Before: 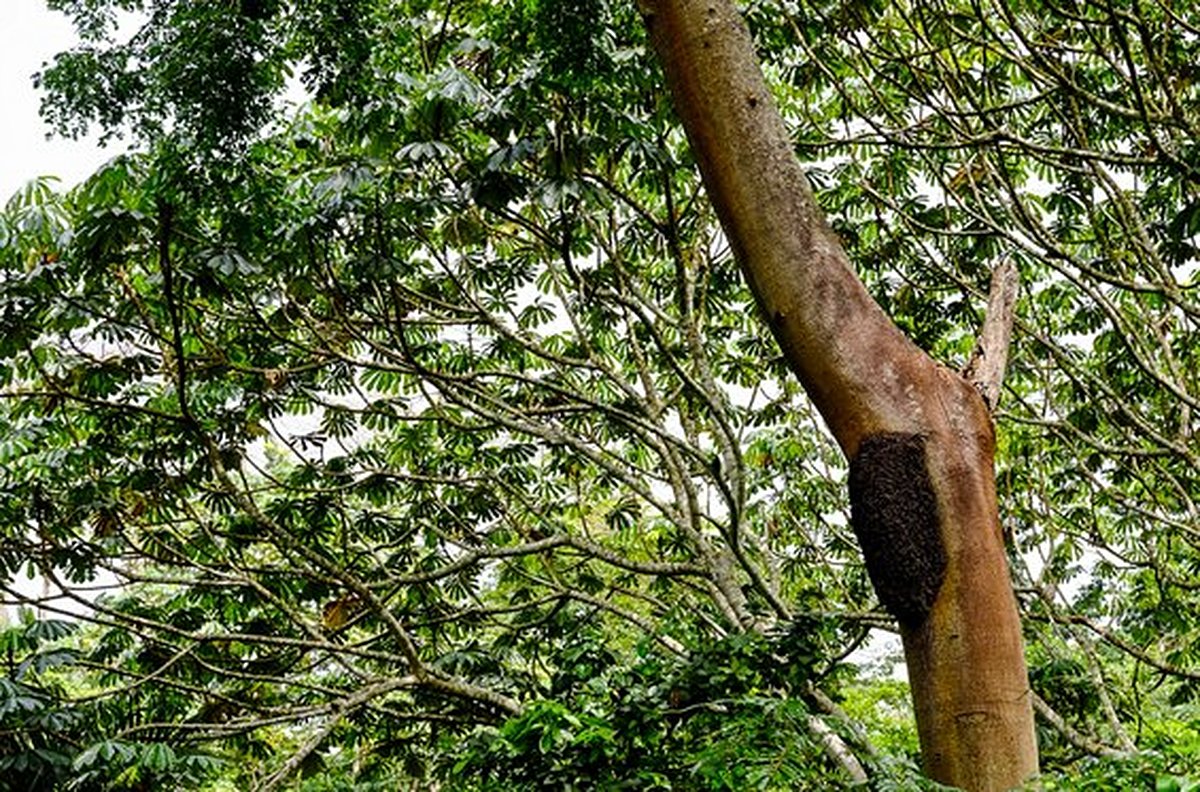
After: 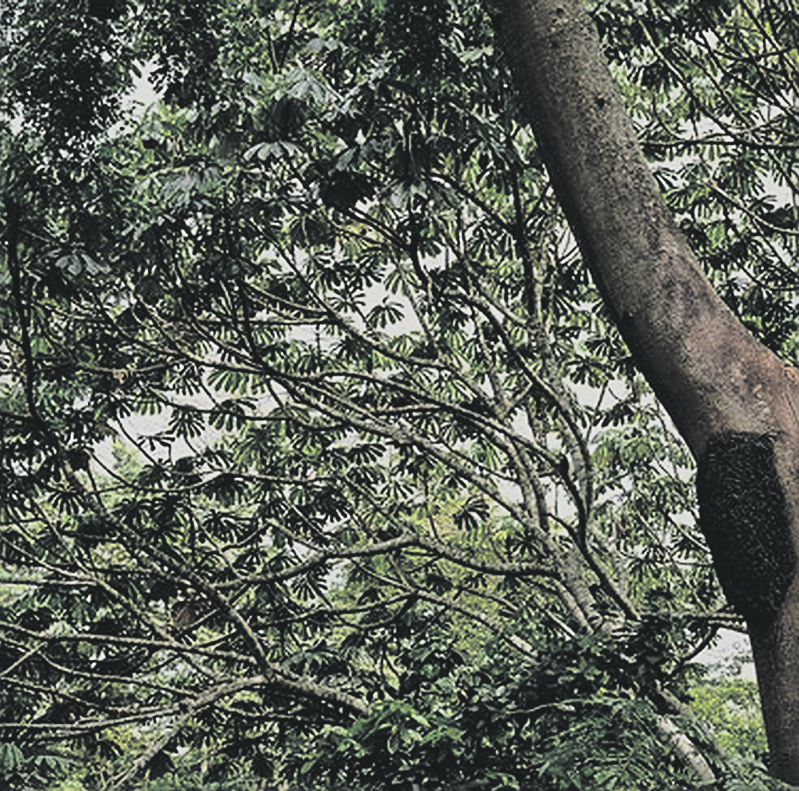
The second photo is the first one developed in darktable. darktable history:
base curve: curves: ch0 [(0, 0) (0.073, 0.04) (0.157, 0.139) (0.492, 0.492) (0.758, 0.758) (1, 1)], preserve colors none
color balance rgb: contrast -10%
split-toning: shadows › hue 190.8°, shadows › saturation 0.05, highlights › hue 54°, highlights › saturation 0.05, compress 0%
contrast brightness saturation: contrast -0.15, brightness 0.05, saturation -0.12
sharpen: on, module defaults
crop and rotate: left 12.673%, right 20.66%
